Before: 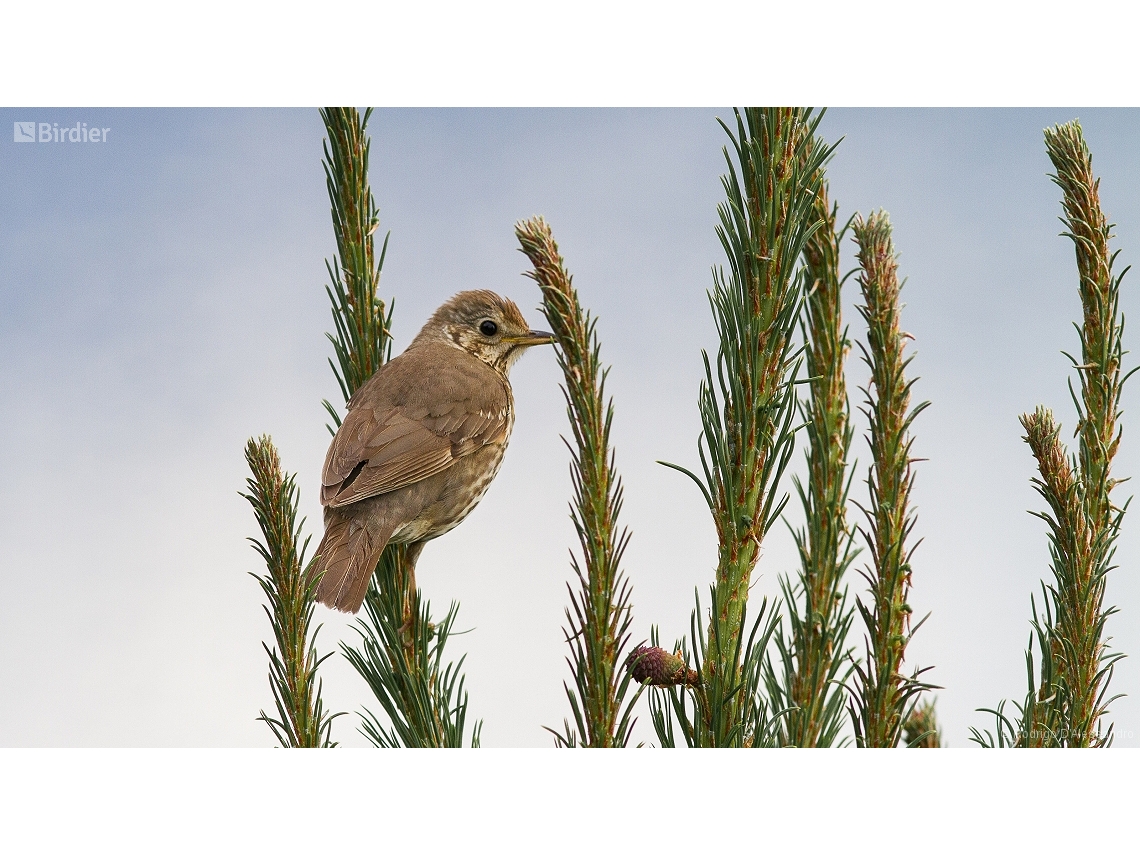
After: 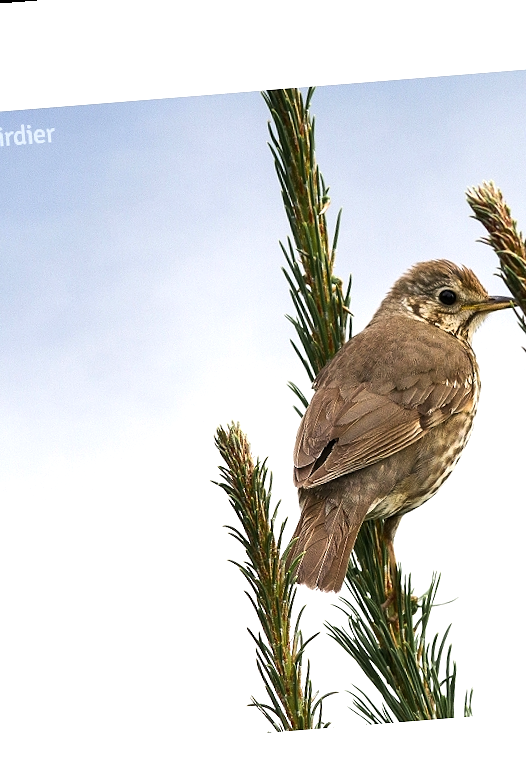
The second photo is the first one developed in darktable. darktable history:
rotate and perspective: rotation -4.57°, crop left 0.054, crop right 0.944, crop top 0.087, crop bottom 0.914
crop and rotate: left 0%, top 0%, right 50.845%
tone equalizer: -8 EV -0.75 EV, -7 EV -0.7 EV, -6 EV -0.6 EV, -5 EV -0.4 EV, -3 EV 0.4 EV, -2 EV 0.6 EV, -1 EV 0.7 EV, +0 EV 0.75 EV, edges refinement/feathering 500, mask exposure compensation -1.57 EV, preserve details no
